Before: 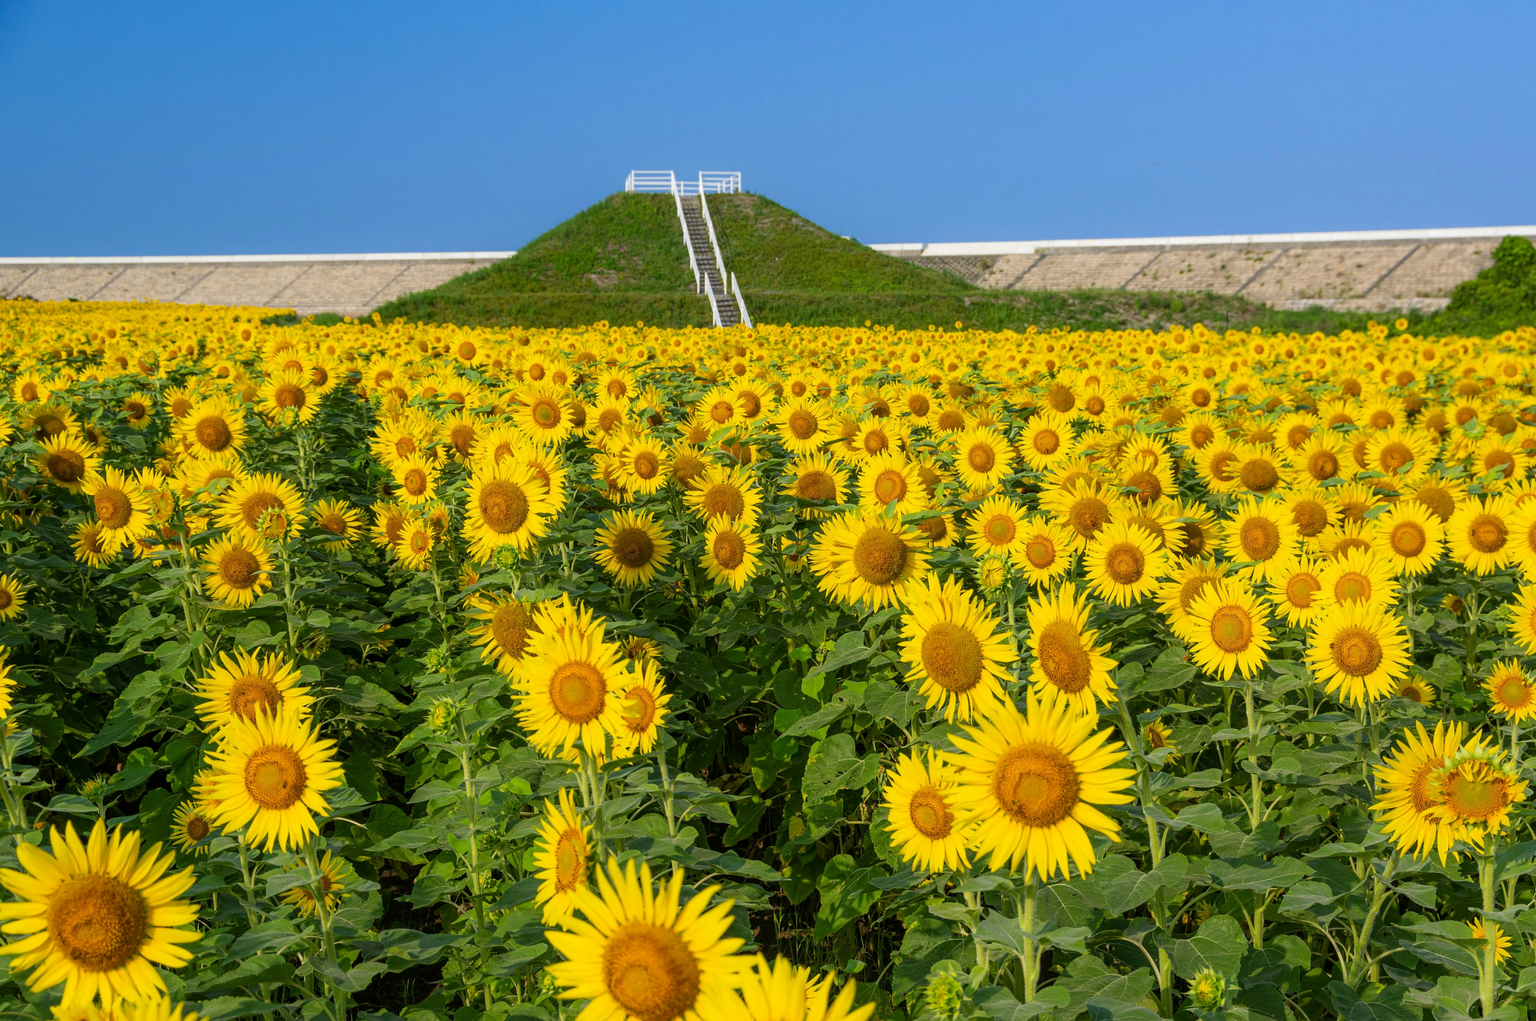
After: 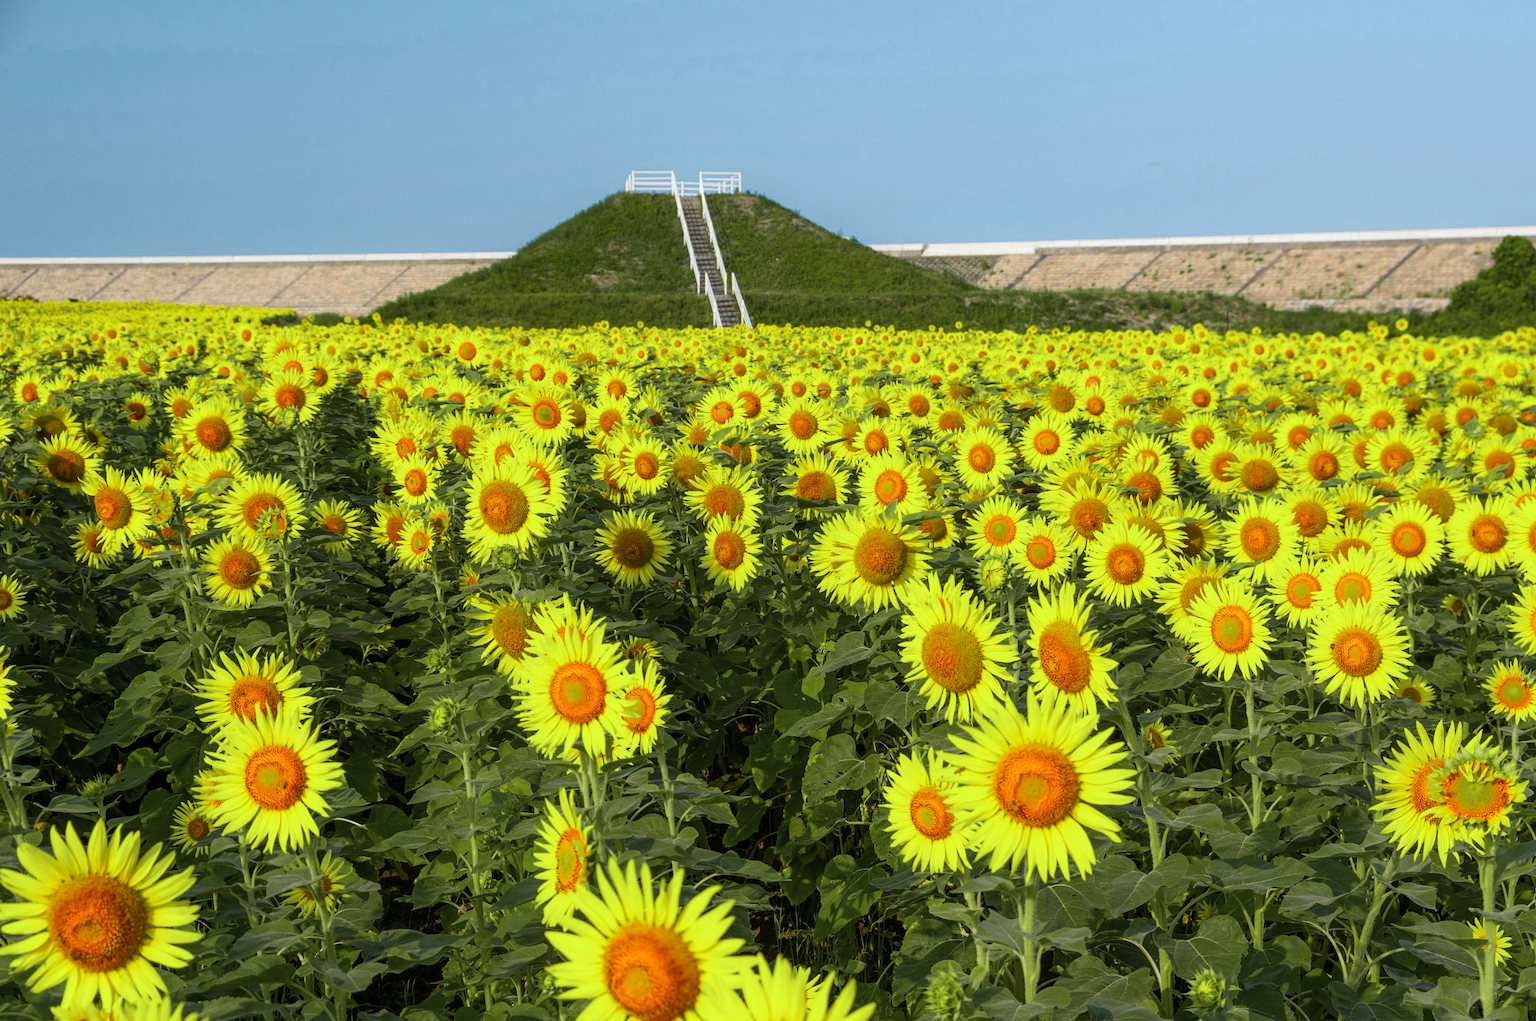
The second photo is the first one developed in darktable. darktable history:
color zones: curves: ch0 [(0, 0.533) (0.126, 0.533) (0.234, 0.533) (0.368, 0.357) (0.5, 0.5) (0.625, 0.5) (0.74, 0.637) (0.875, 0.5)]; ch1 [(0.004, 0.708) (0.129, 0.662) (0.25, 0.5) (0.375, 0.331) (0.496, 0.396) (0.625, 0.649) (0.739, 0.26) (0.875, 0.5) (1, 0.478)]; ch2 [(0, 0.409) (0.132, 0.403) (0.236, 0.558) (0.379, 0.448) (0.5, 0.5) (0.625, 0.5) (0.691, 0.39) (0.875, 0.5)]
rotate and perspective: automatic cropping off
